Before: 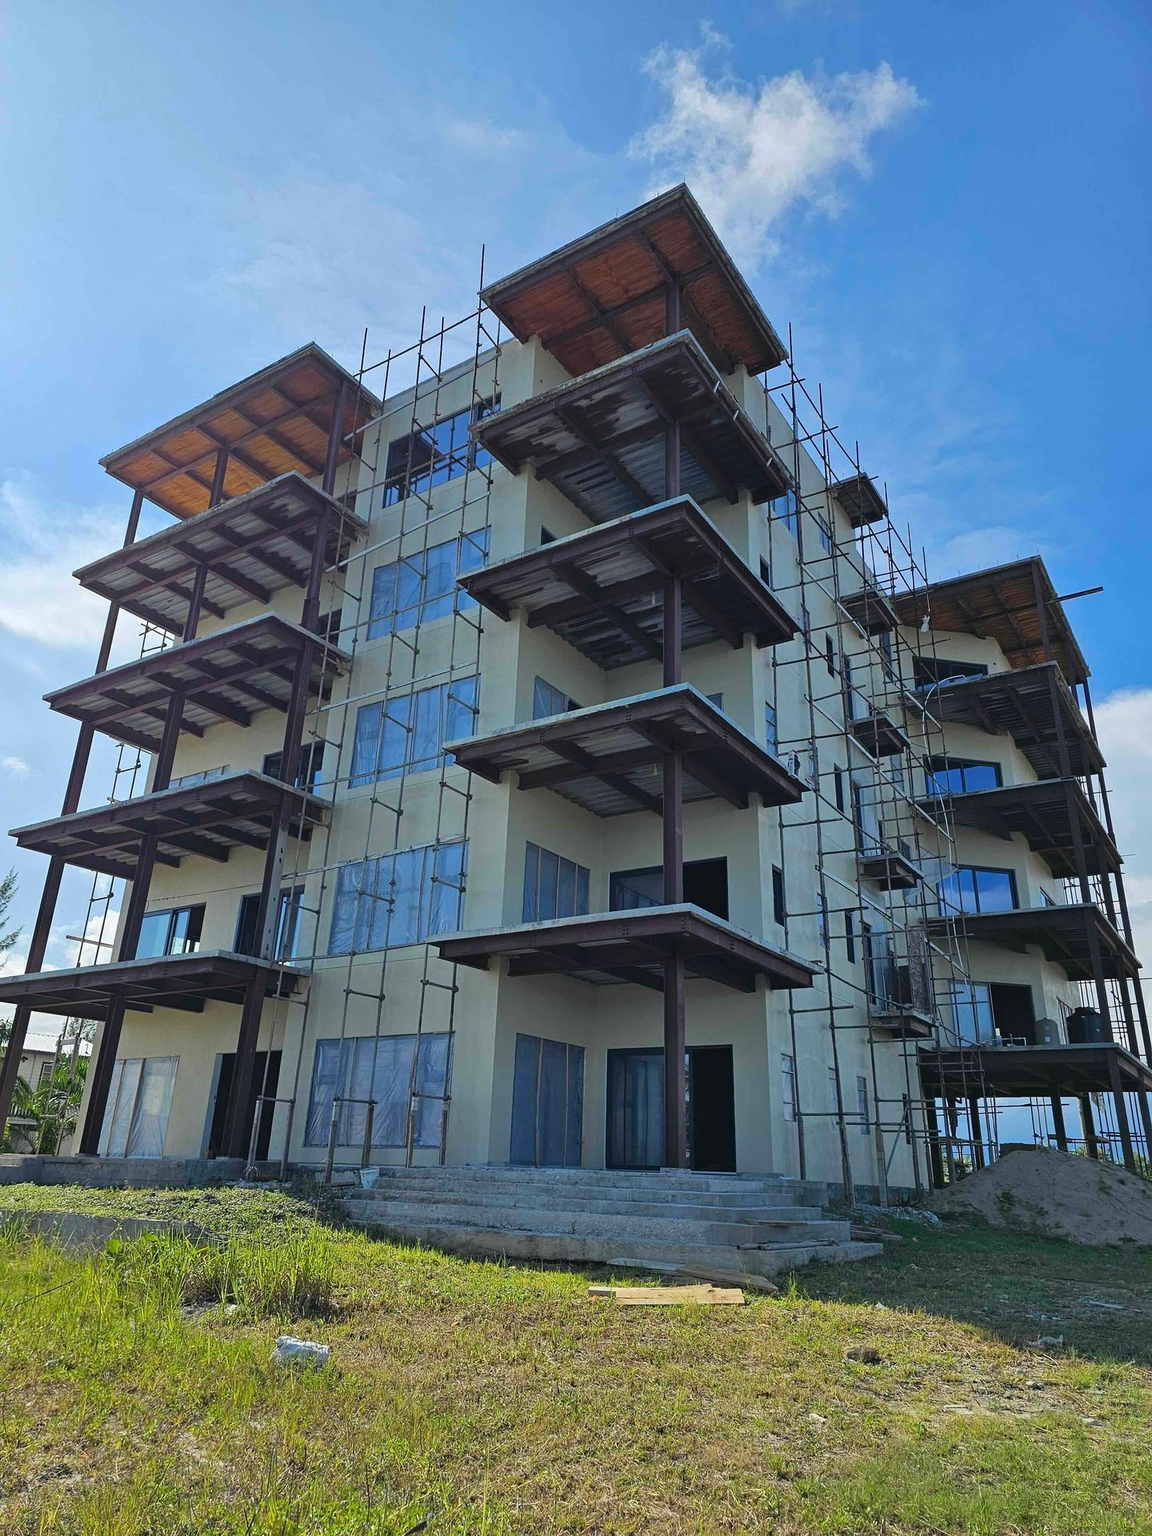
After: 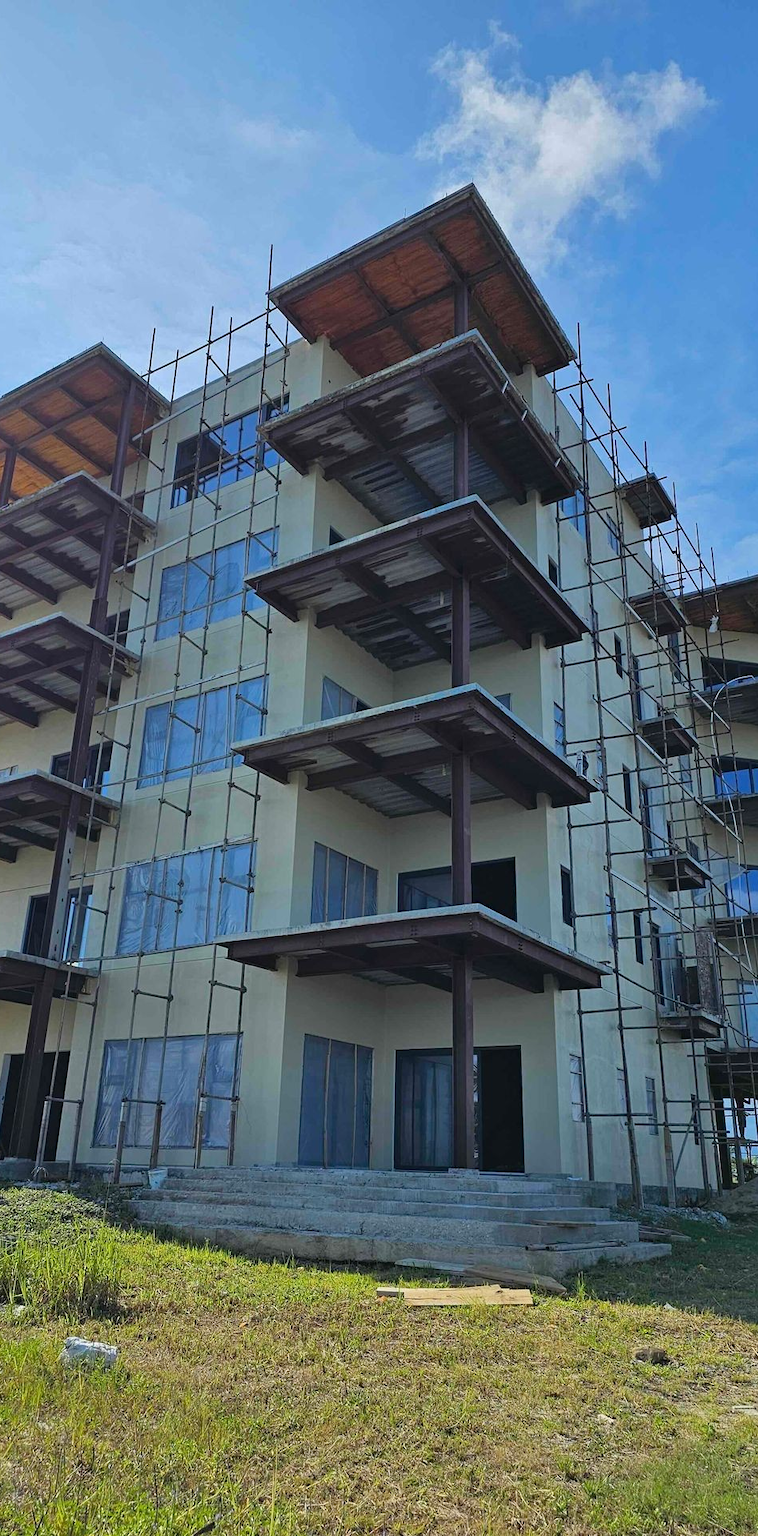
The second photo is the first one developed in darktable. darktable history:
crop and rotate: left 18.46%, right 15.667%
